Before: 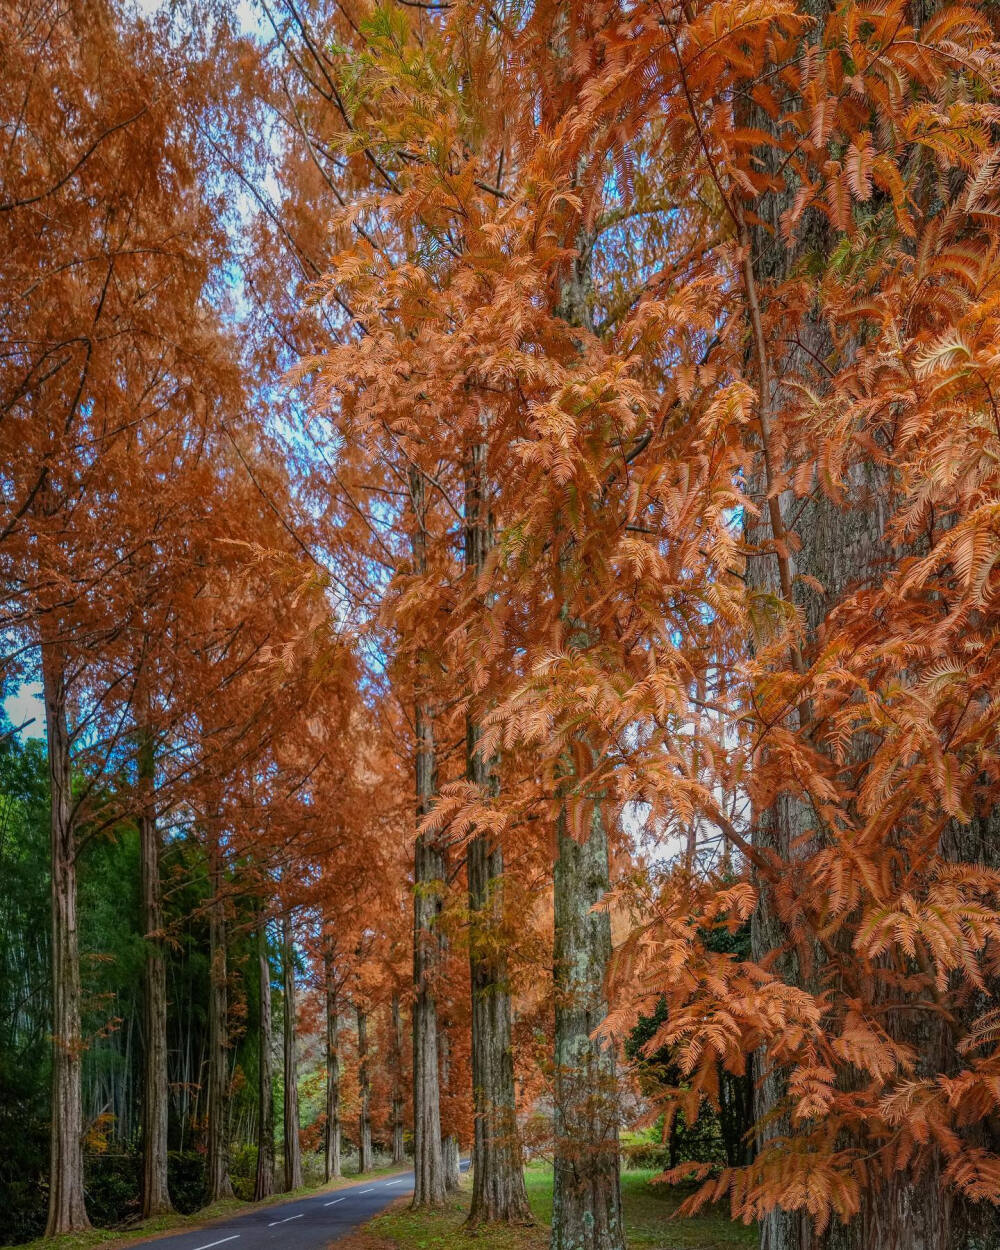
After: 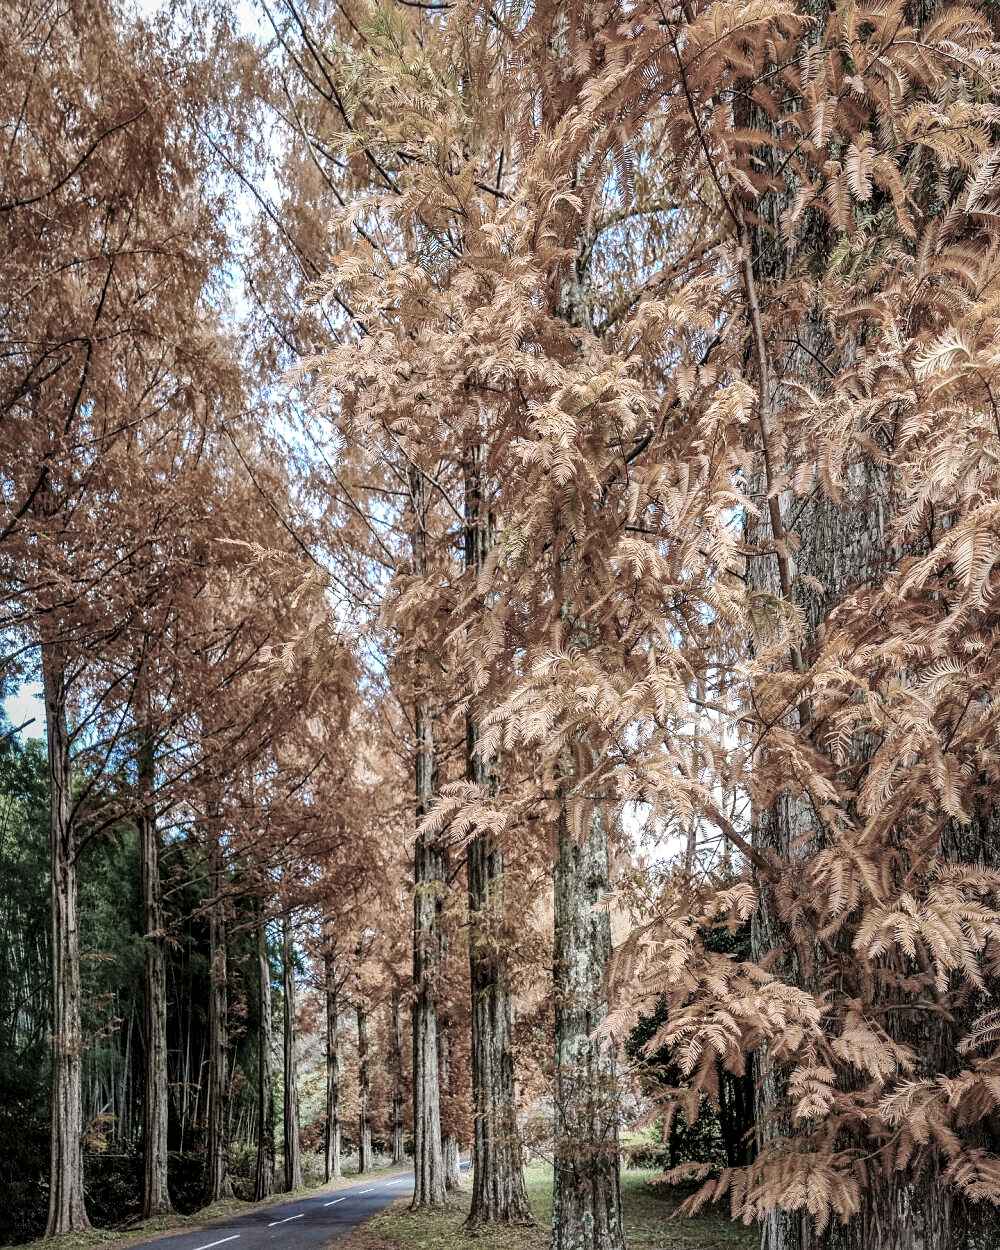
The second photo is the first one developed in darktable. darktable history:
sharpen: amount 0.211
base curve: curves: ch0 [(0, 0) (0.028, 0.03) (0.121, 0.232) (0.46, 0.748) (0.859, 0.968) (1, 1)], preserve colors none
local contrast: mode bilateral grid, contrast 20, coarseness 50, detail 149%, midtone range 0.2
color zones: curves: ch1 [(0.238, 0.163) (0.476, 0.2) (0.733, 0.322) (0.848, 0.134)]
